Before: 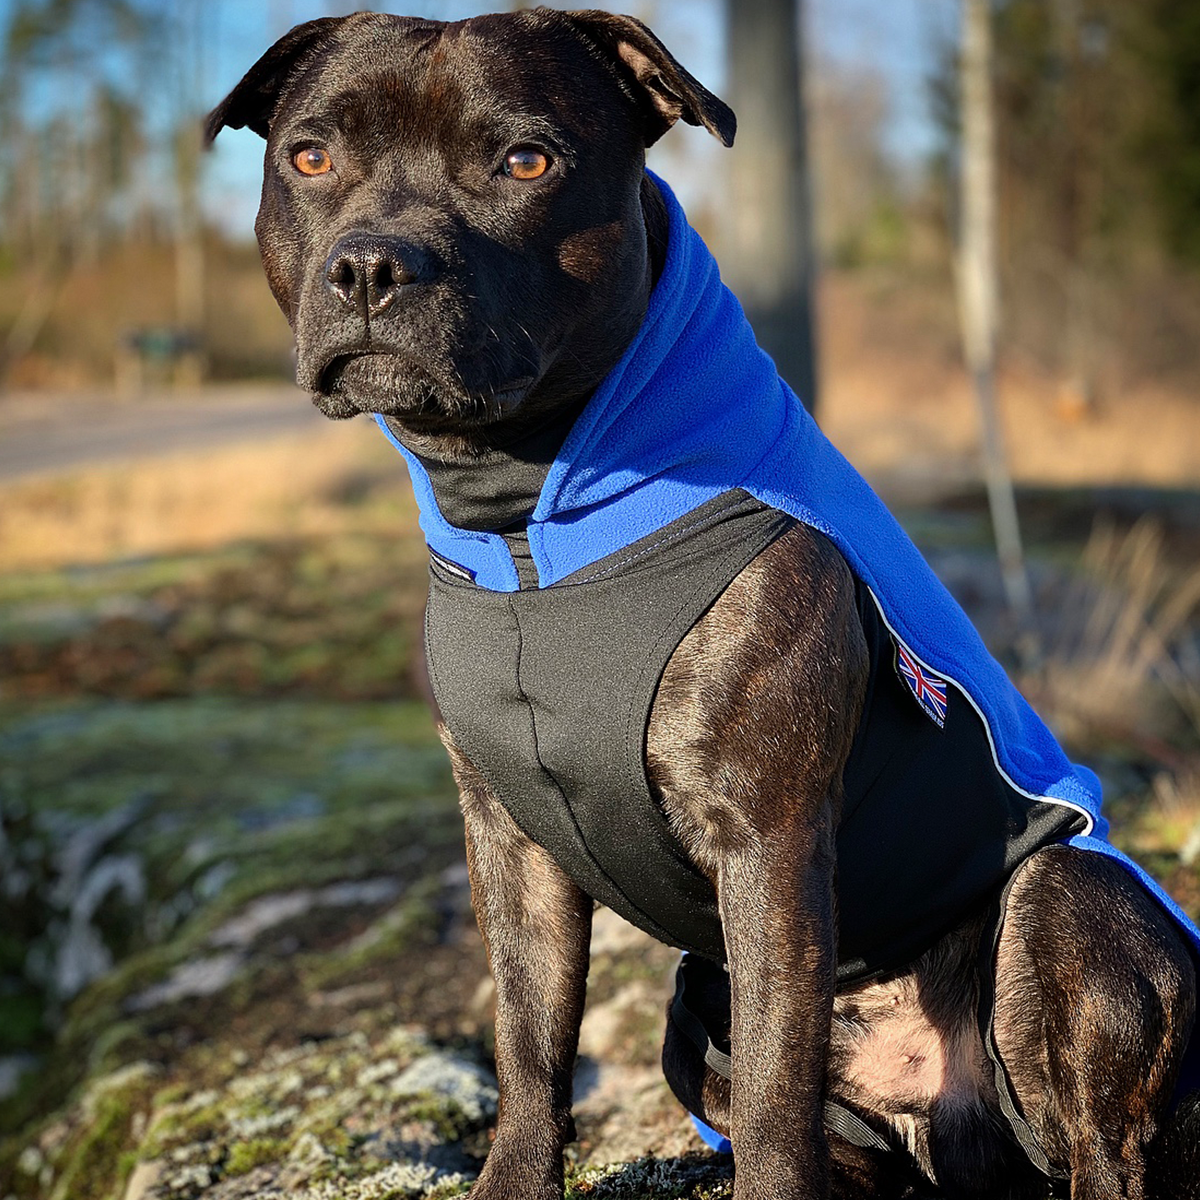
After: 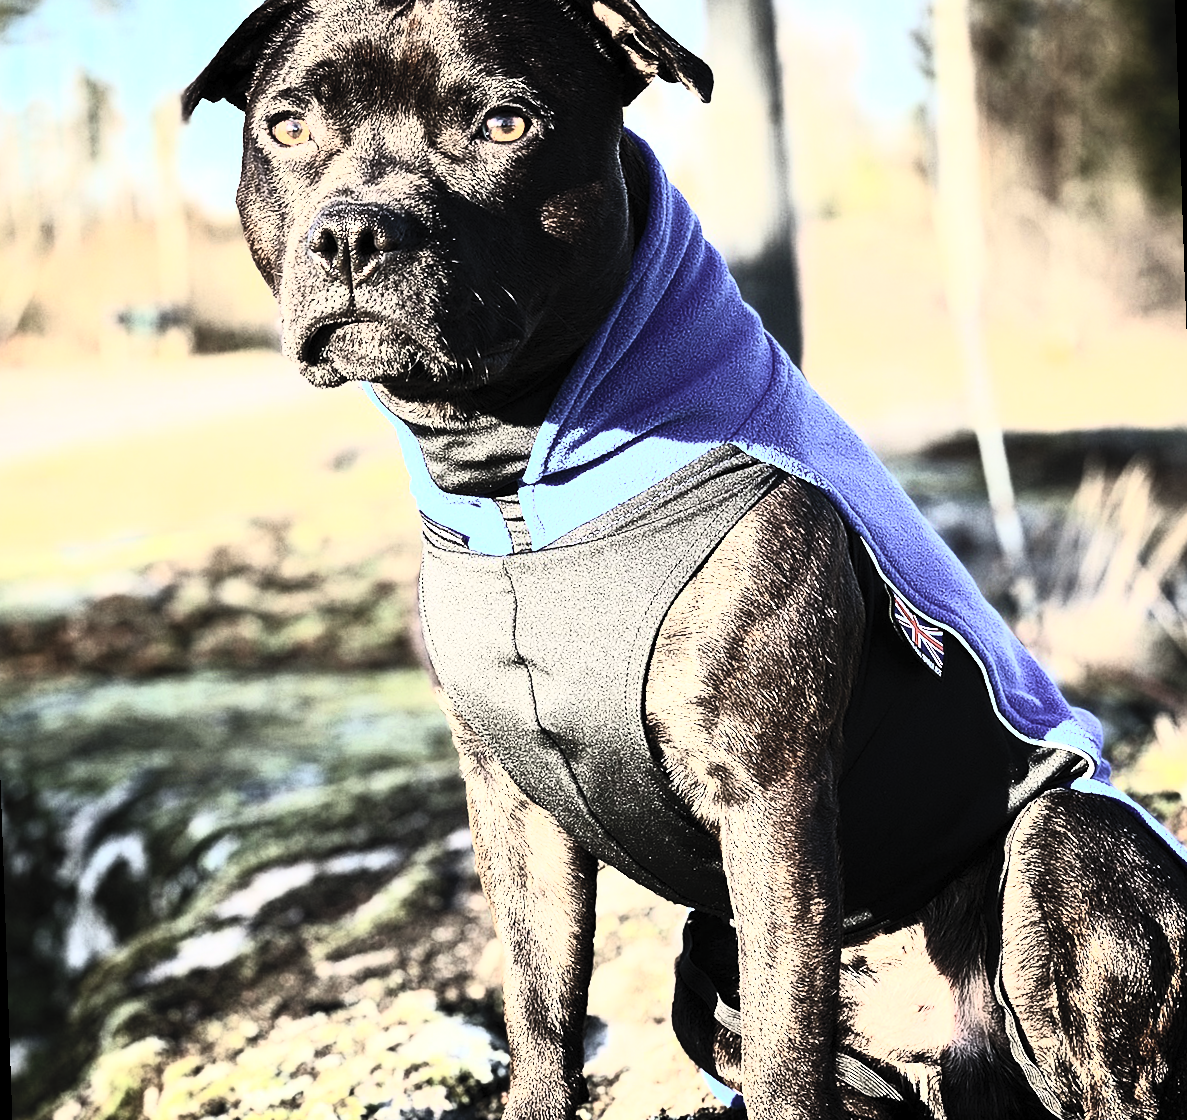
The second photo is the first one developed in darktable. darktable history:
contrast brightness saturation: contrast 0.57, brightness 0.57, saturation -0.34
rgb curve: curves: ch0 [(0, 0) (0.21, 0.15) (0.24, 0.21) (0.5, 0.75) (0.75, 0.96) (0.89, 0.99) (1, 1)]; ch1 [(0, 0.02) (0.21, 0.13) (0.25, 0.2) (0.5, 0.67) (0.75, 0.9) (0.89, 0.97) (1, 1)]; ch2 [(0, 0.02) (0.21, 0.13) (0.25, 0.2) (0.5, 0.67) (0.75, 0.9) (0.89, 0.97) (1, 1)], compensate middle gray true
rotate and perspective: rotation -2°, crop left 0.022, crop right 0.978, crop top 0.049, crop bottom 0.951
